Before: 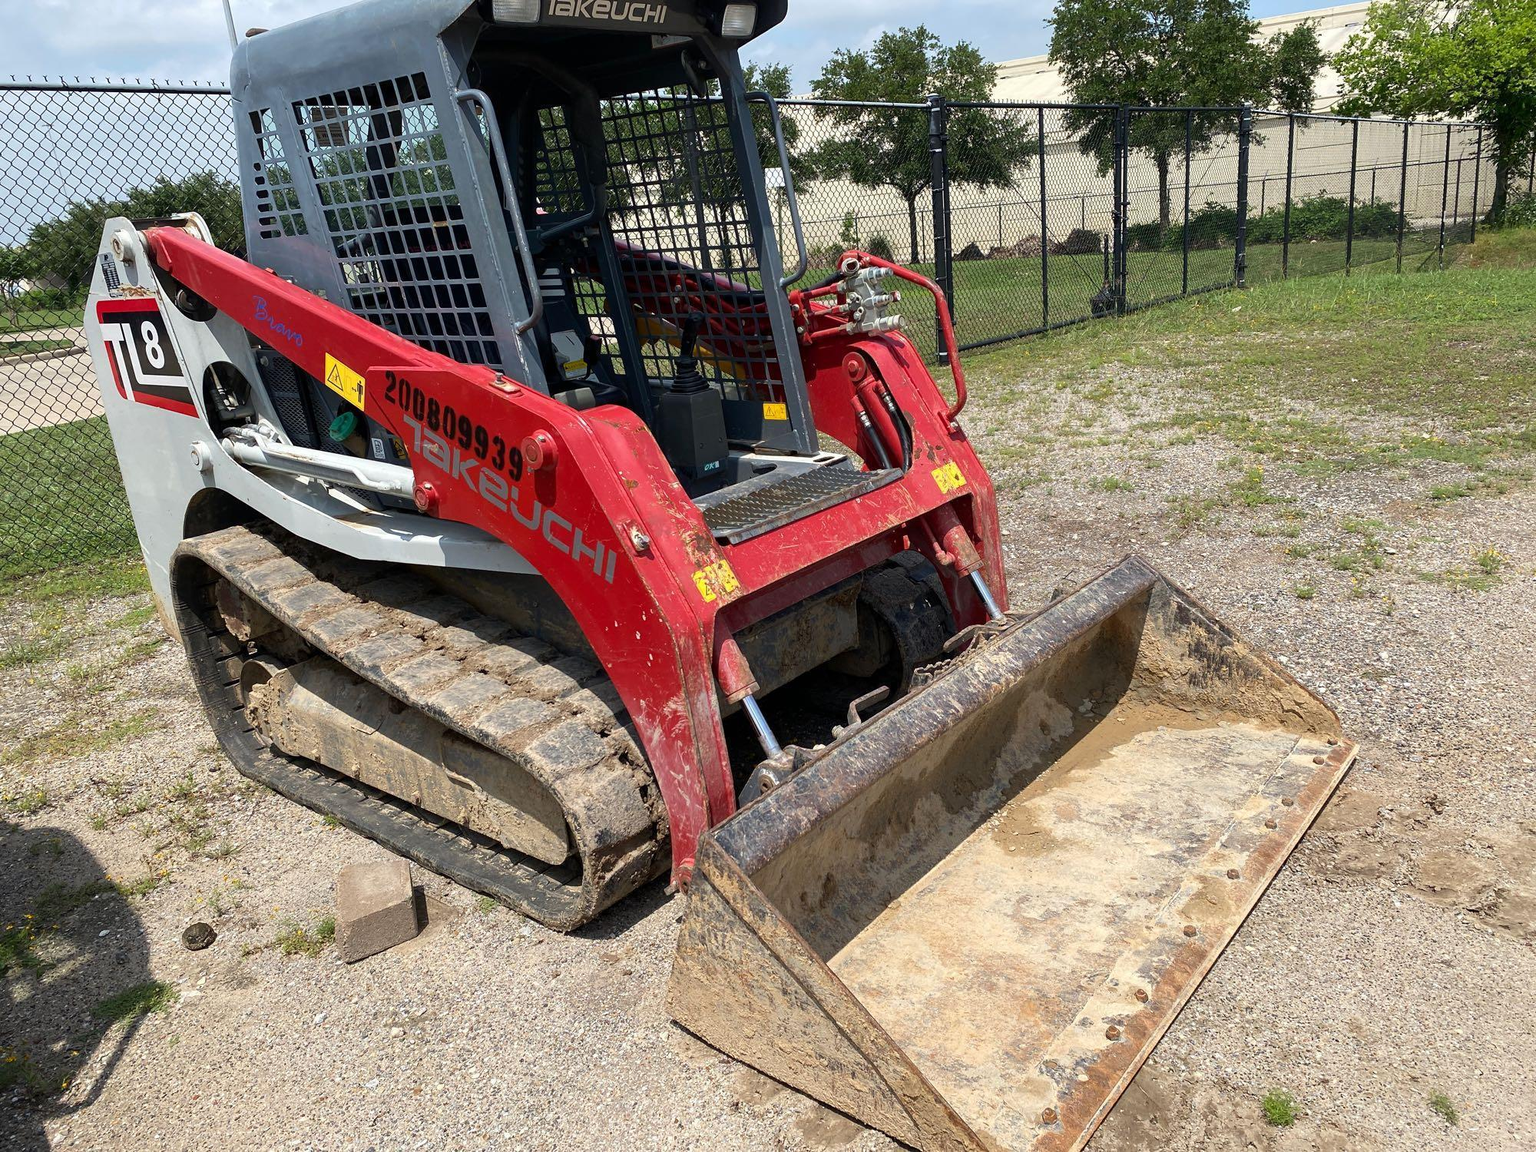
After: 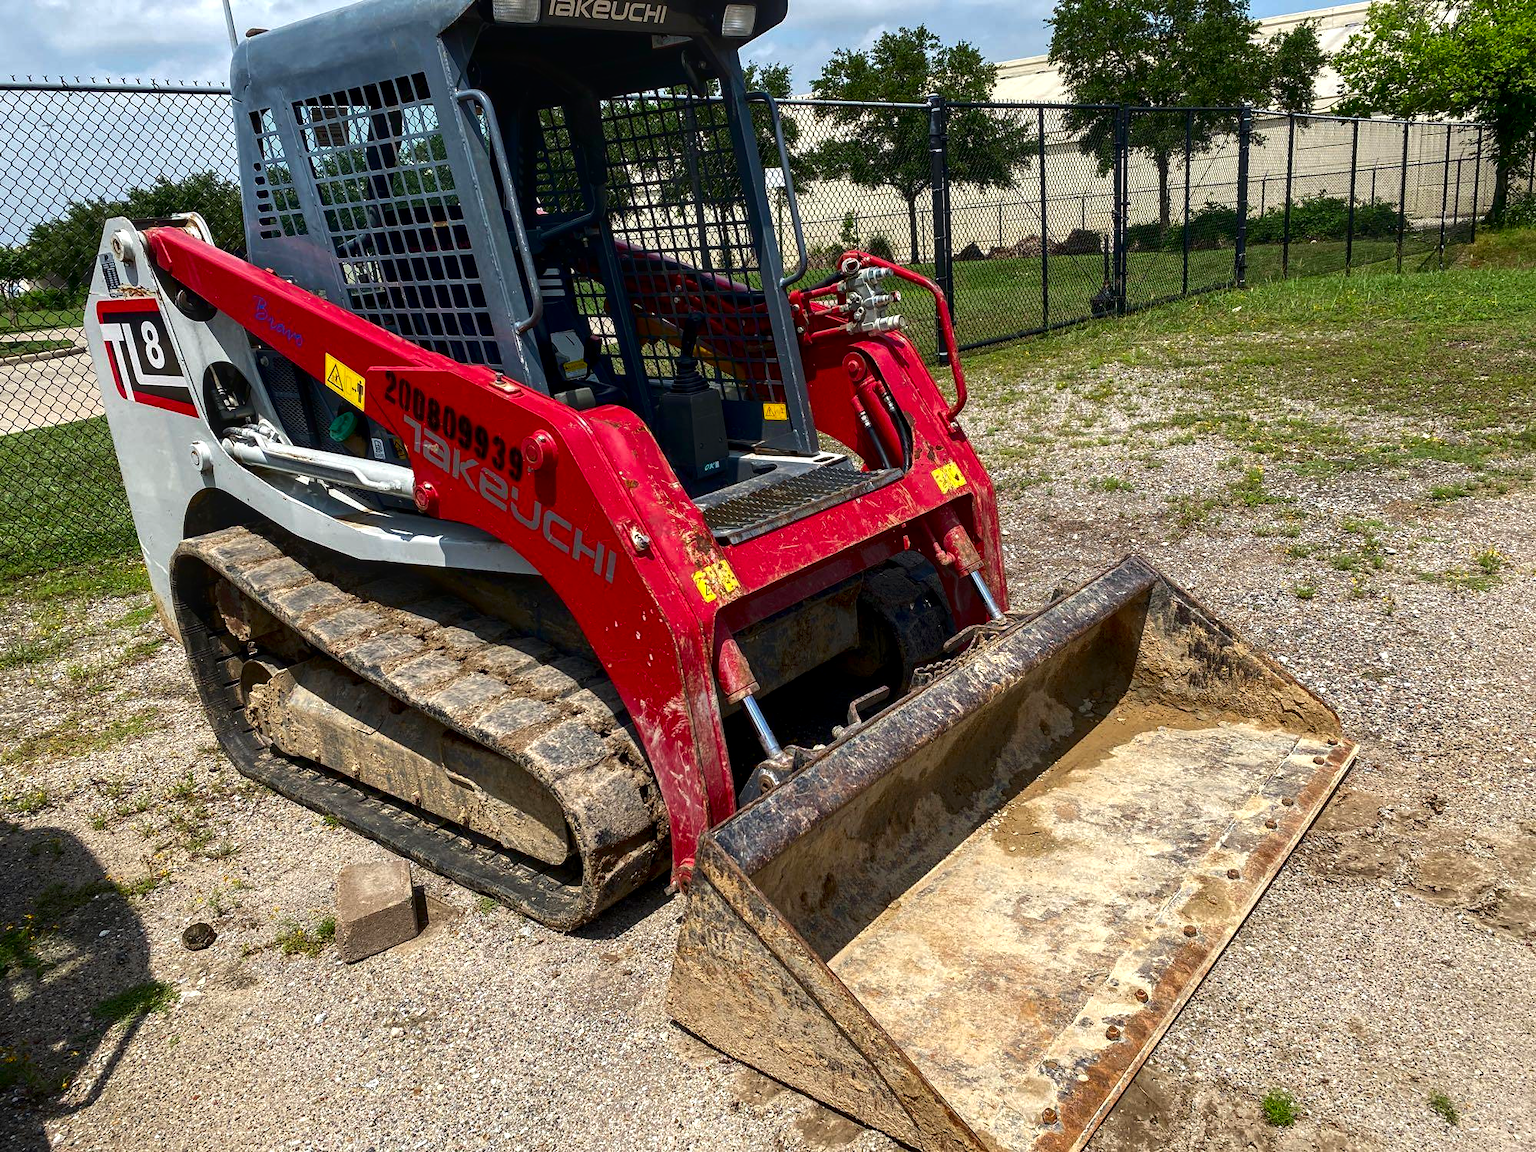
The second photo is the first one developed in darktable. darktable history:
tone equalizer: on, module defaults
contrast brightness saturation: brightness -0.25, saturation 0.2
exposure: black level correction 0, exposure 0.2 EV, compensate exposure bias true, compensate highlight preservation false
local contrast: on, module defaults
